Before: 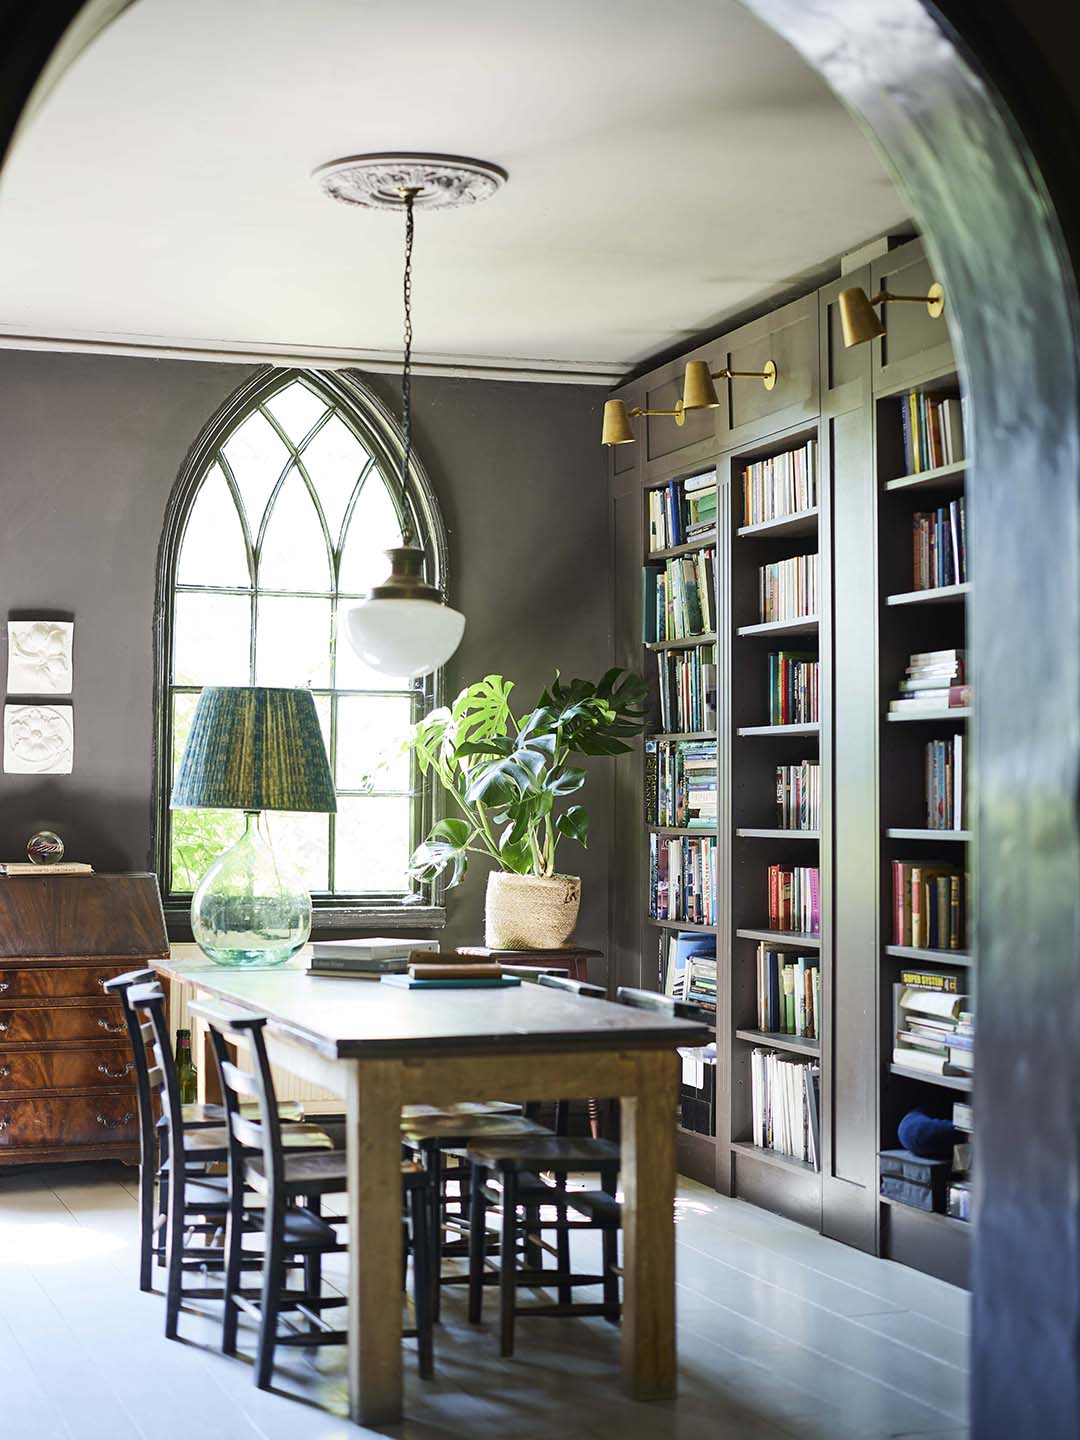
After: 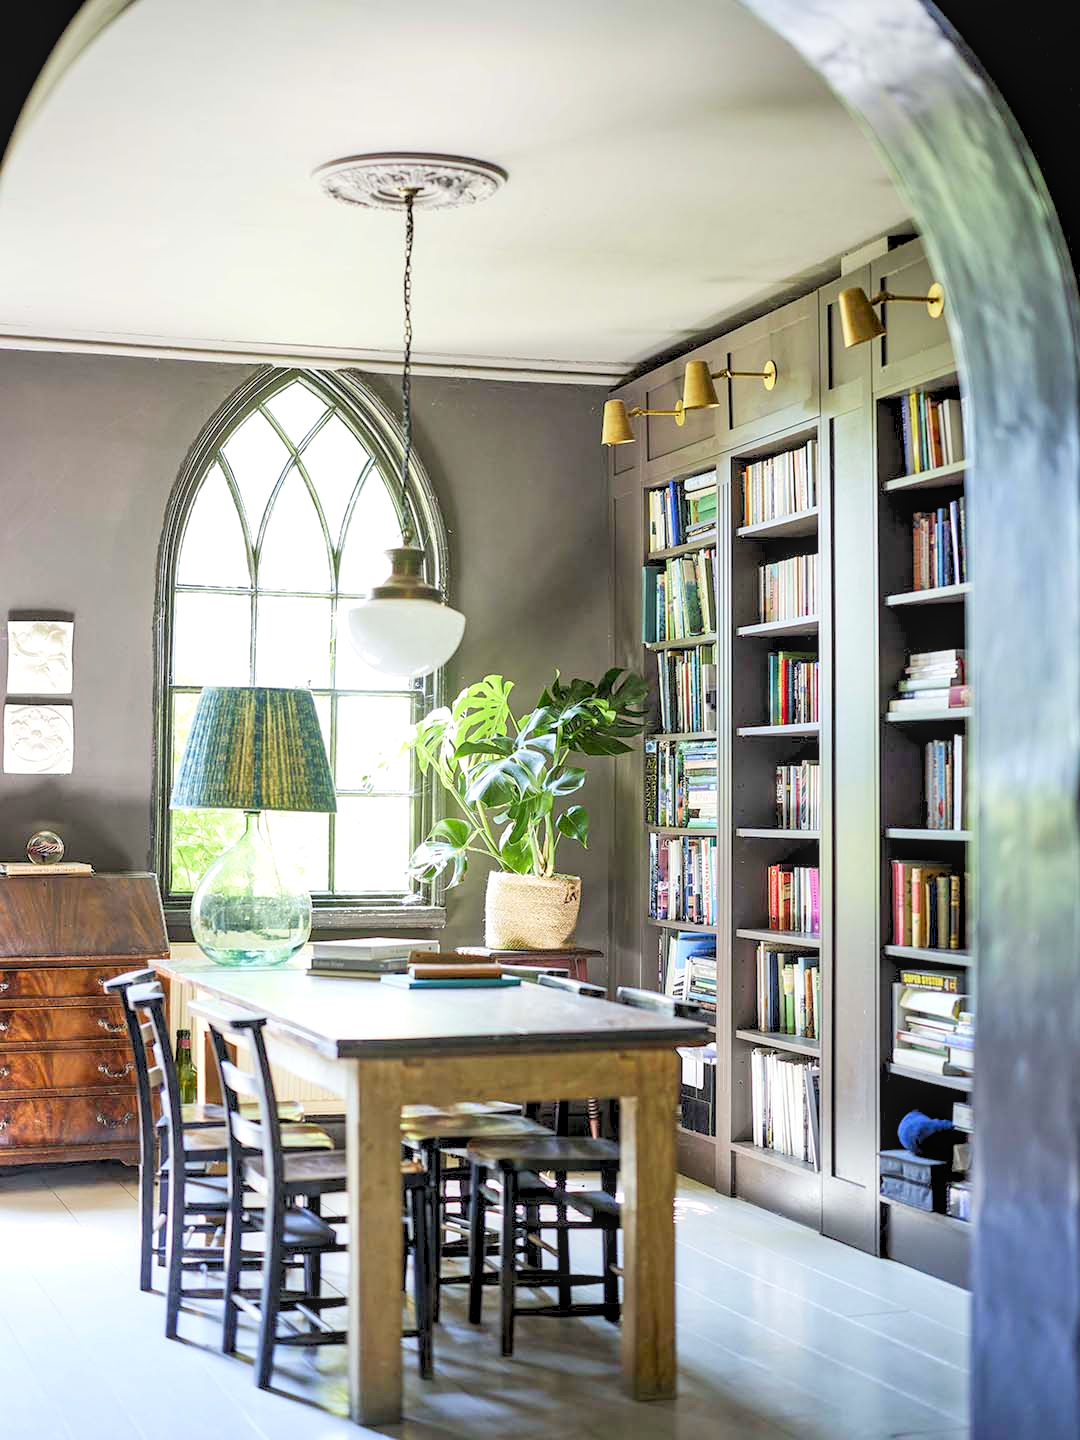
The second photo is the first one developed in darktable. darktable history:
levels: levels [0.072, 0.414, 0.976]
local contrast: on, module defaults
